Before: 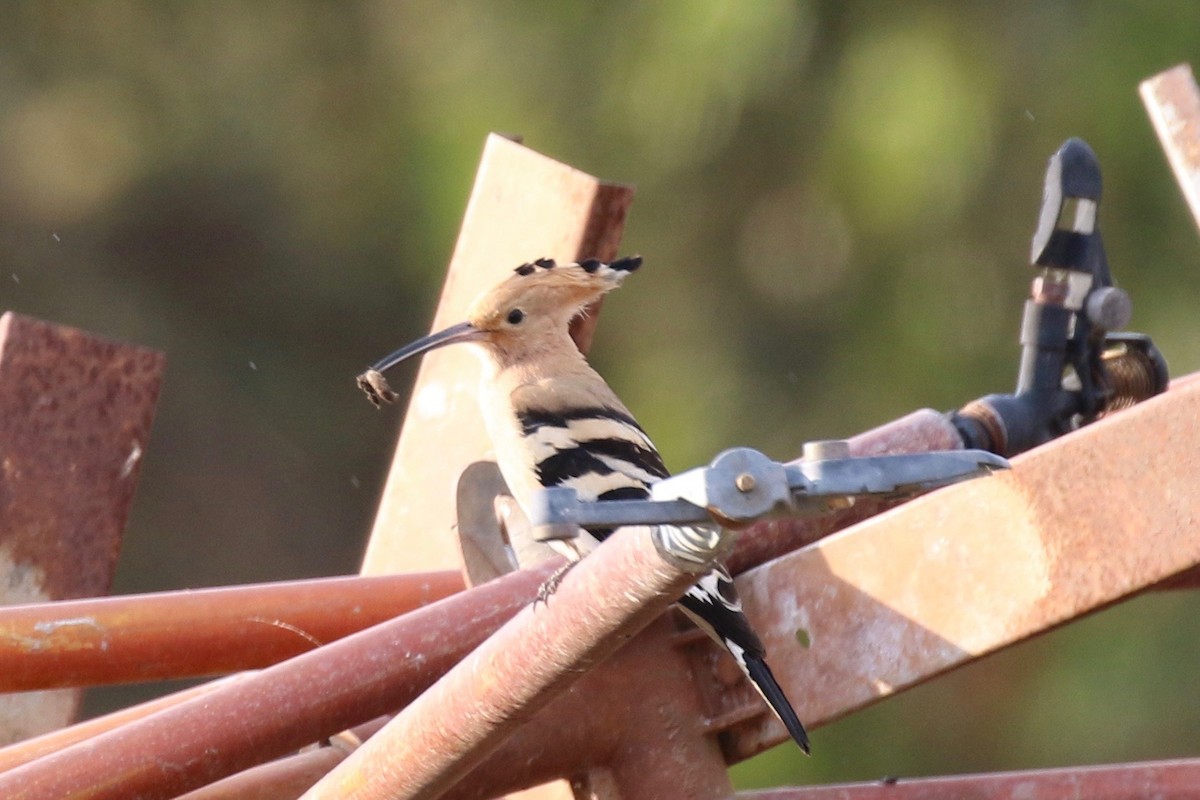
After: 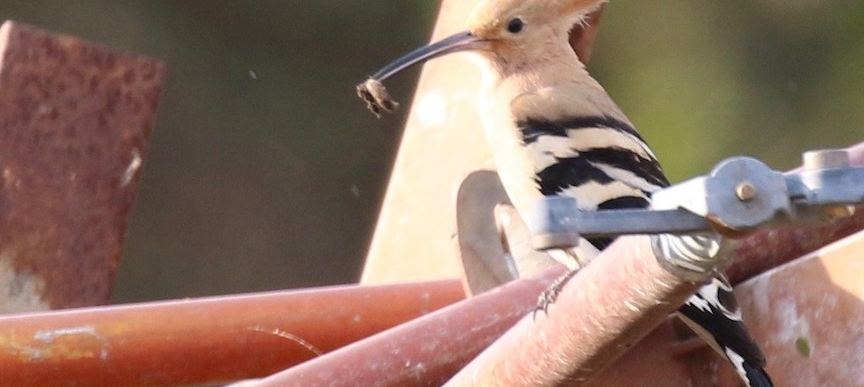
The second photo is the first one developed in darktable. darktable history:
crop: top 36.392%, right 27.932%, bottom 15.176%
shadows and highlights: shadows -24.69, highlights 50.18, soften with gaussian
